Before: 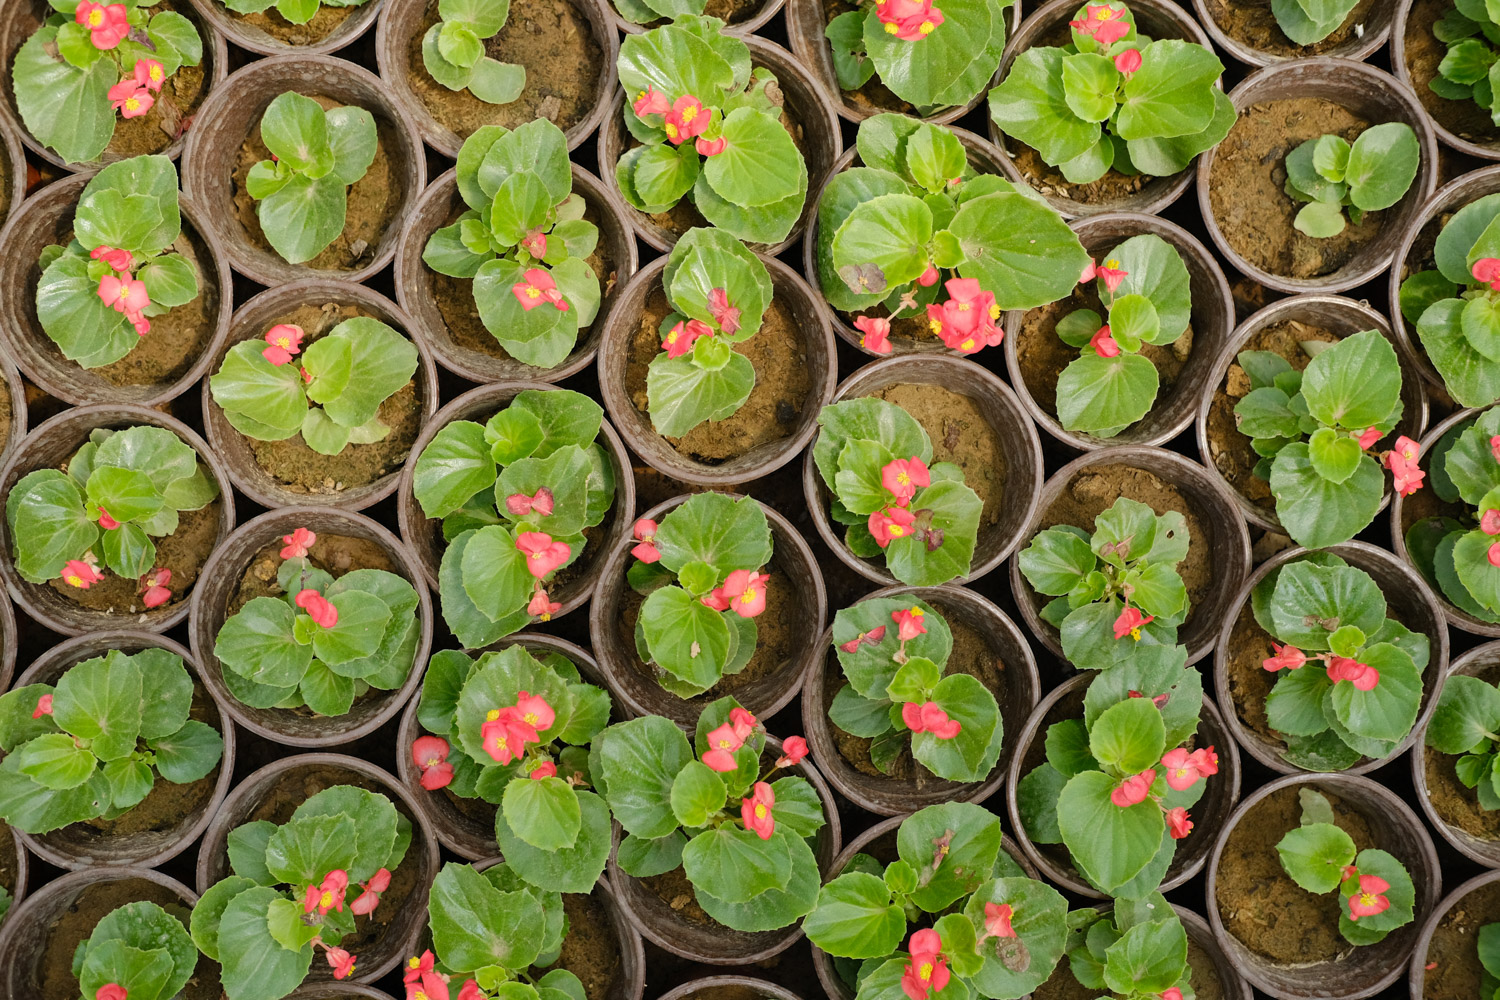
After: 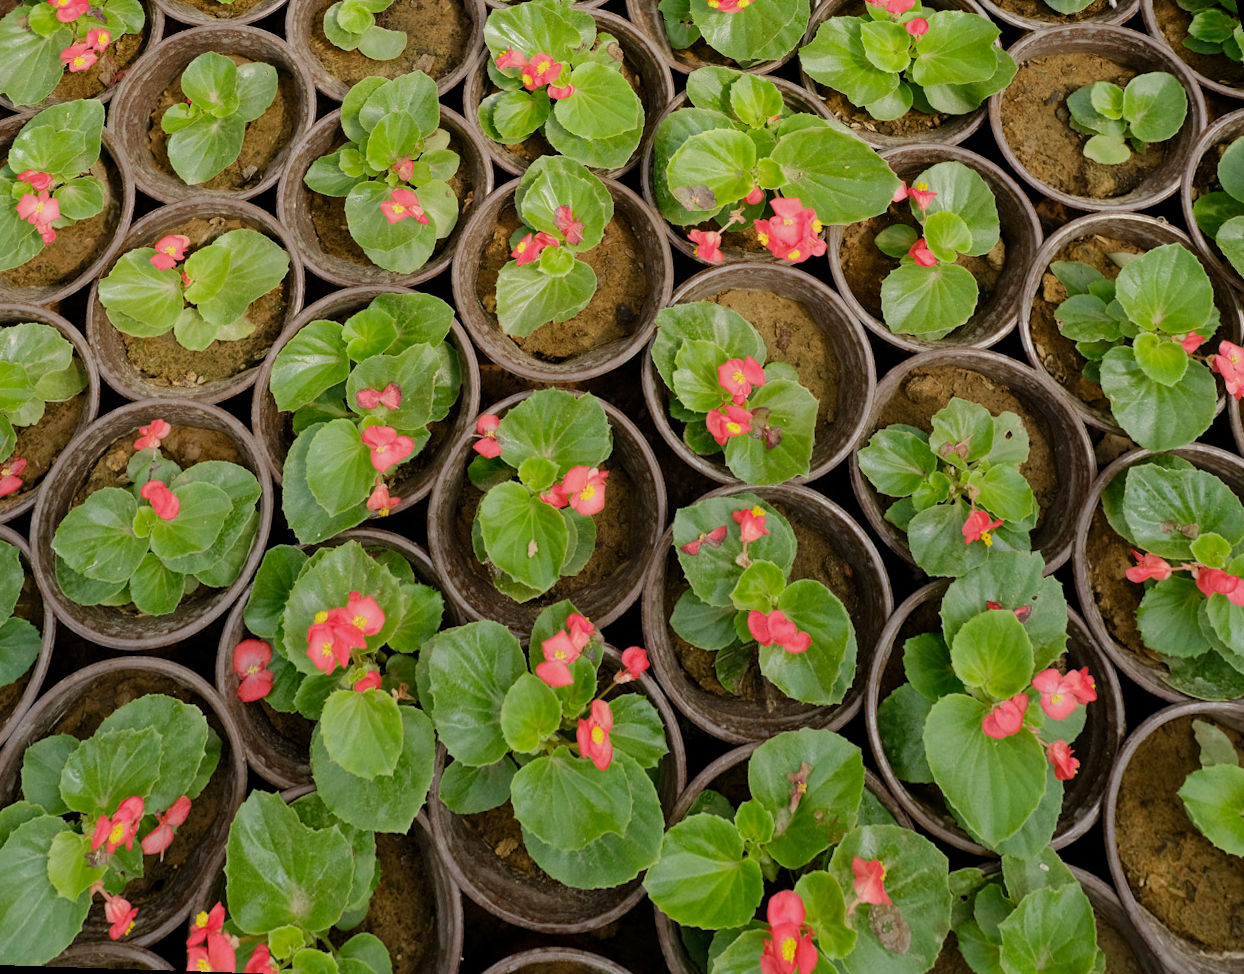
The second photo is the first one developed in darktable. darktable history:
color balance: mode lift, gamma, gain (sRGB), lift [0.97, 1, 1, 1], gamma [1.03, 1, 1, 1]
rotate and perspective: rotation 0.72°, lens shift (vertical) -0.352, lens shift (horizontal) -0.051, crop left 0.152, crop right 0.859, crop top 0.019, crop bottom 0.964
exposure: exposure -0.242 EV, compensate highlight preservation false
